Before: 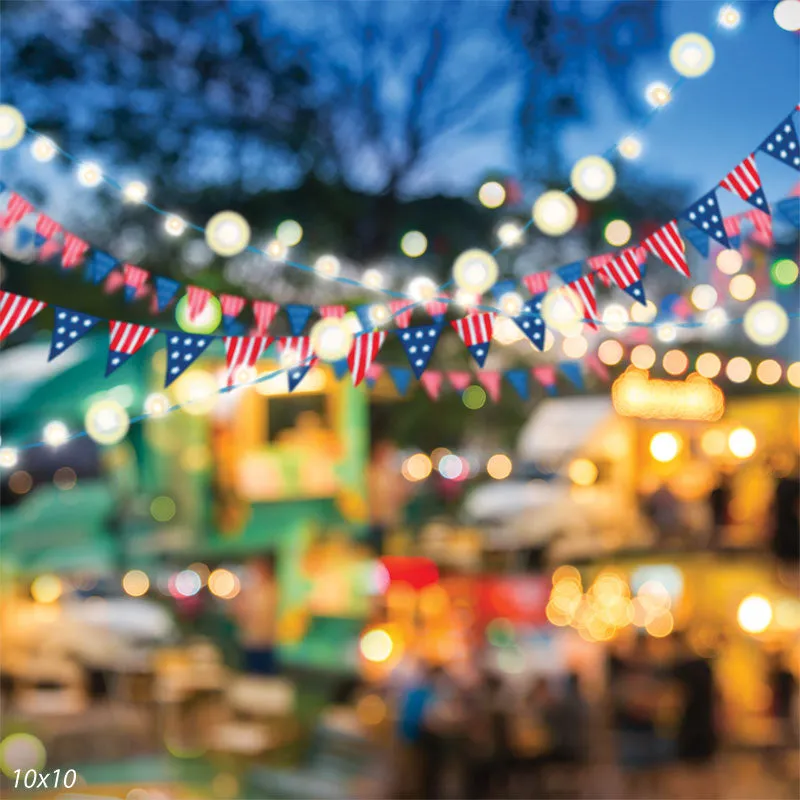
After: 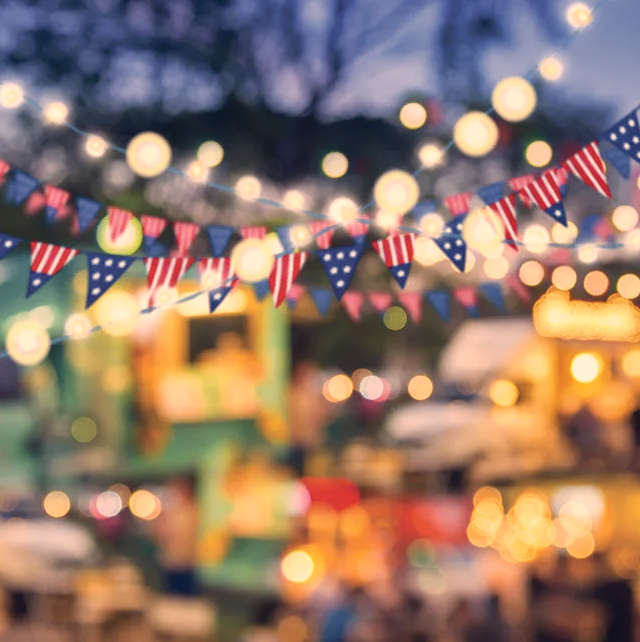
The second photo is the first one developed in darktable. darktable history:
crop and rotate: left 10.056%, top 9.997%, right 9.84%, bottom 9.685%
color correction: highlights a* 19.91, highlights b* 27.2, shadows a* 3.39, shadows b* -17.42, saturation 0.744
shadows and highlights: shadows 24.39, highlights -79.97, soften with gaussian
